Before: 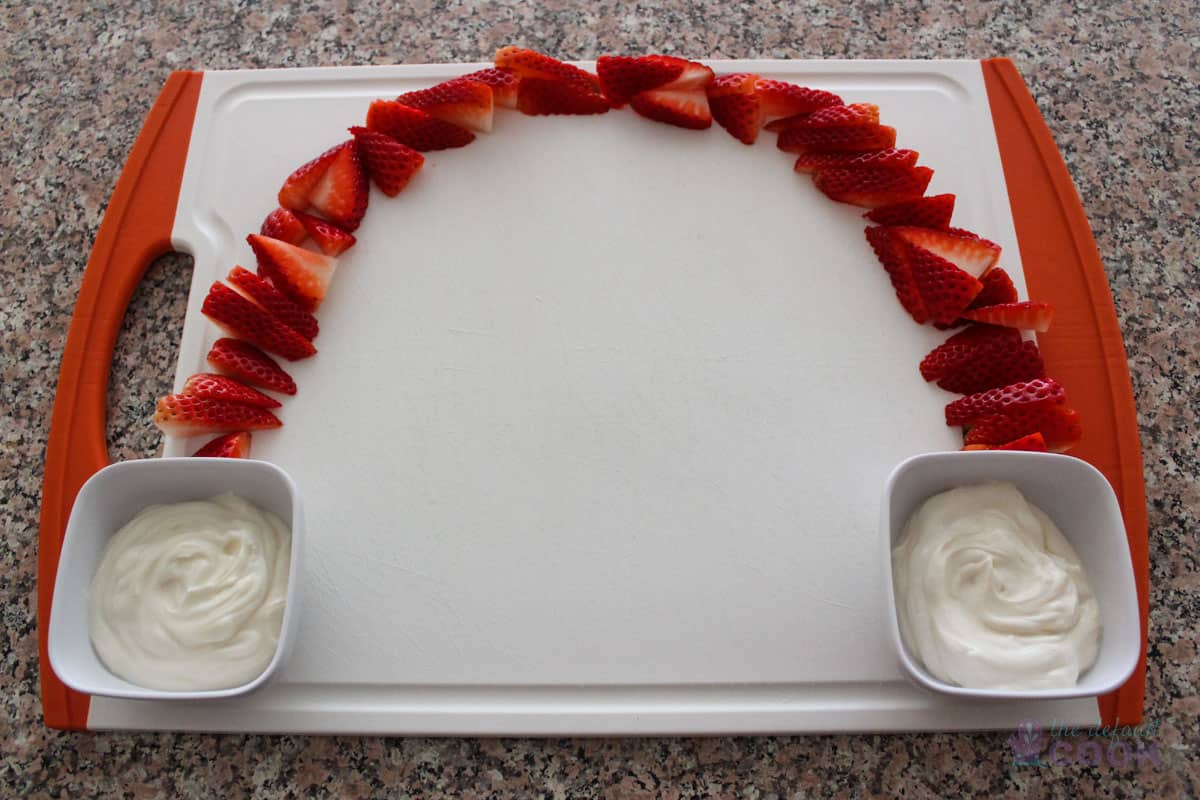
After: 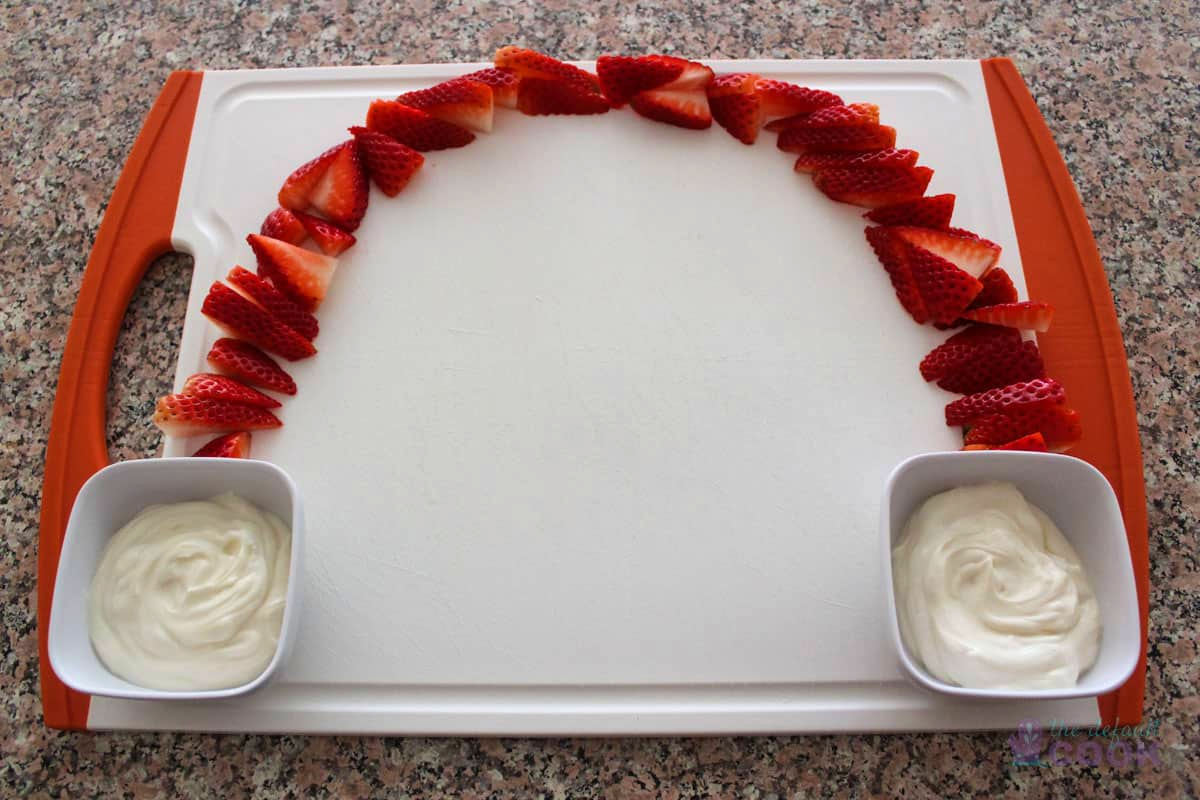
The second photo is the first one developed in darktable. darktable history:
exposure: exposure 0.2 EV, compensate highlight preservation false
velvia: on, module defaults
